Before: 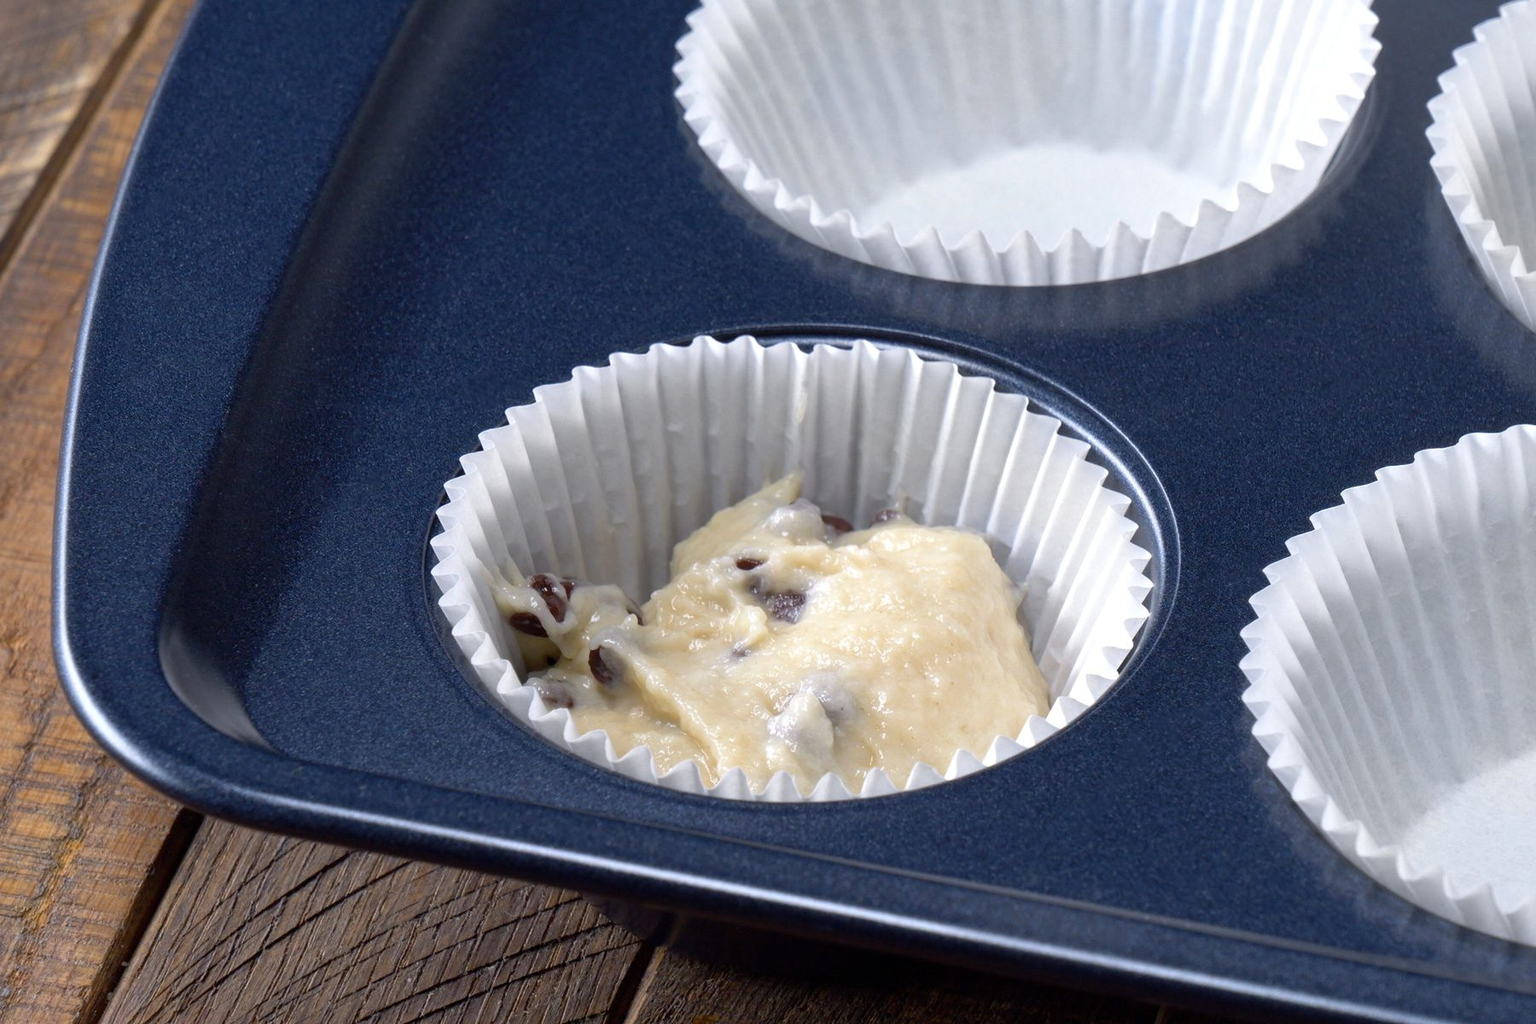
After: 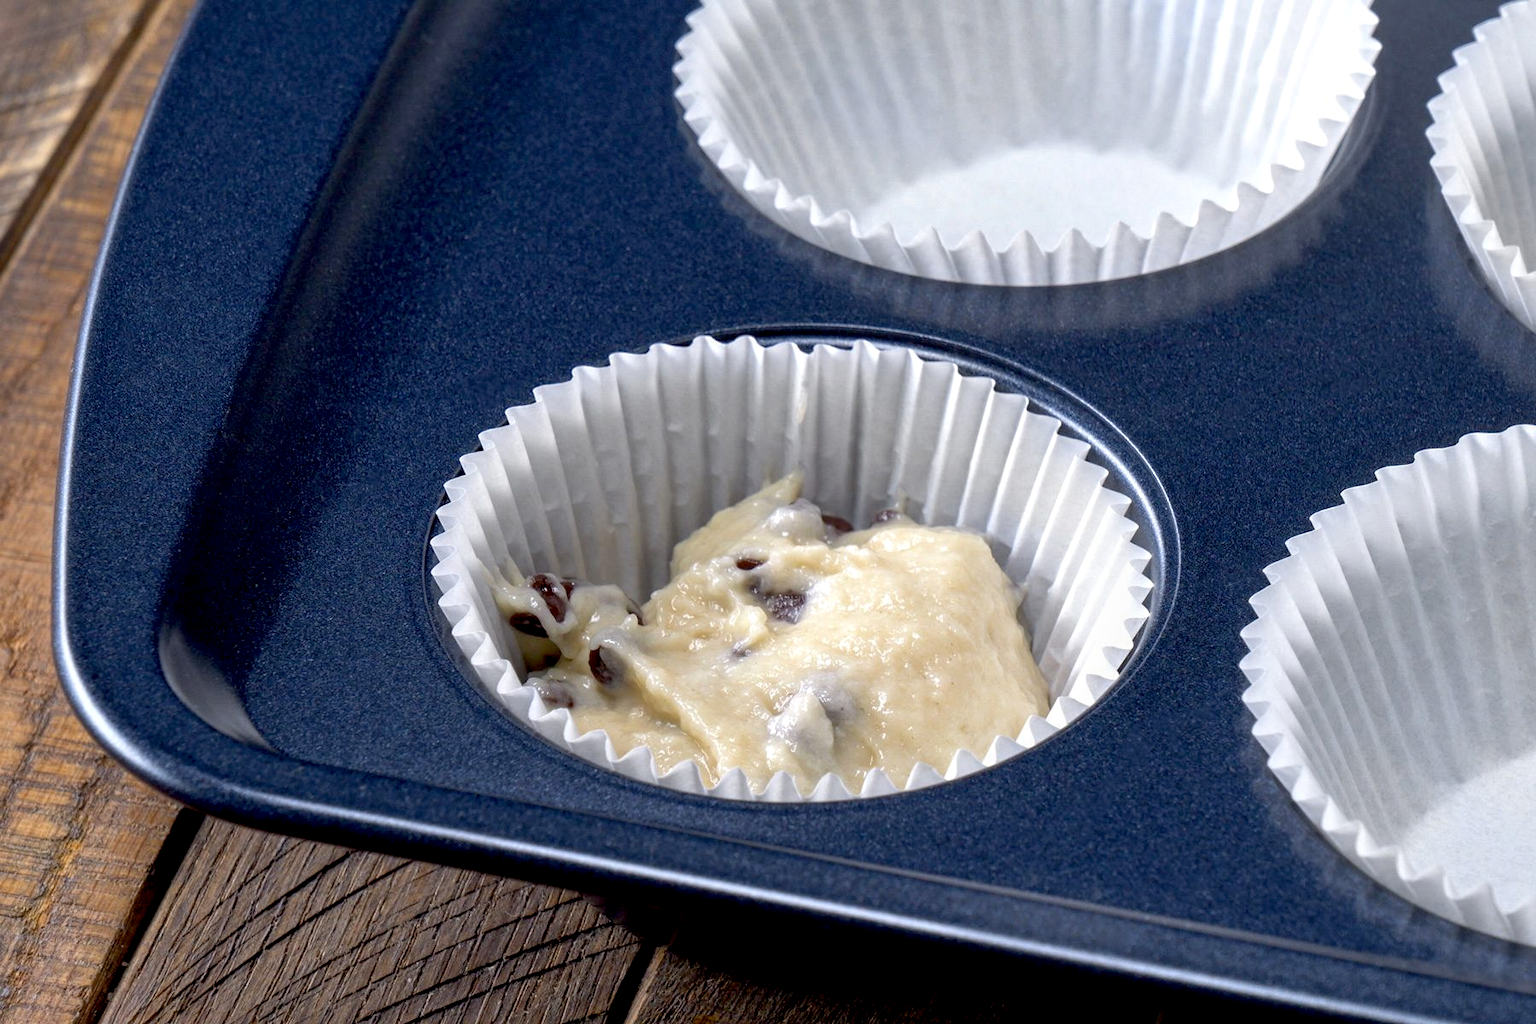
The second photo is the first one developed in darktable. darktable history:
exposure: black level correction 0.009, exposure 0.108 EV, compensate highlight preservation false
sharpen: radius 5.304, amount 0.312, threshold 25.964
local contrast: on, module defaults
